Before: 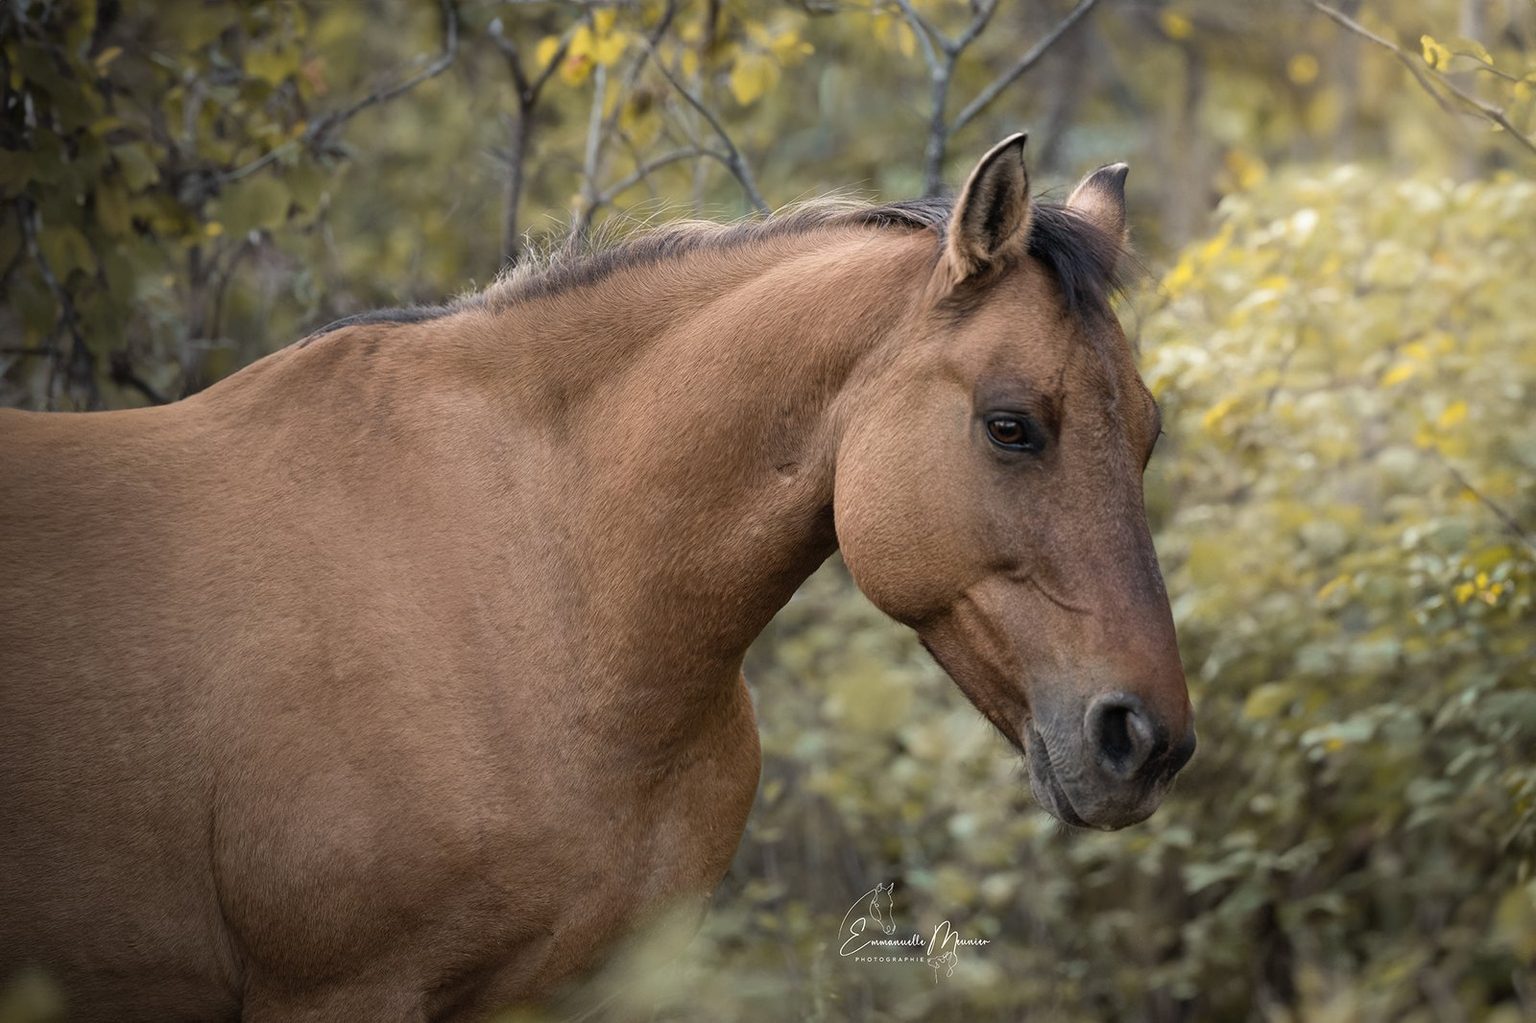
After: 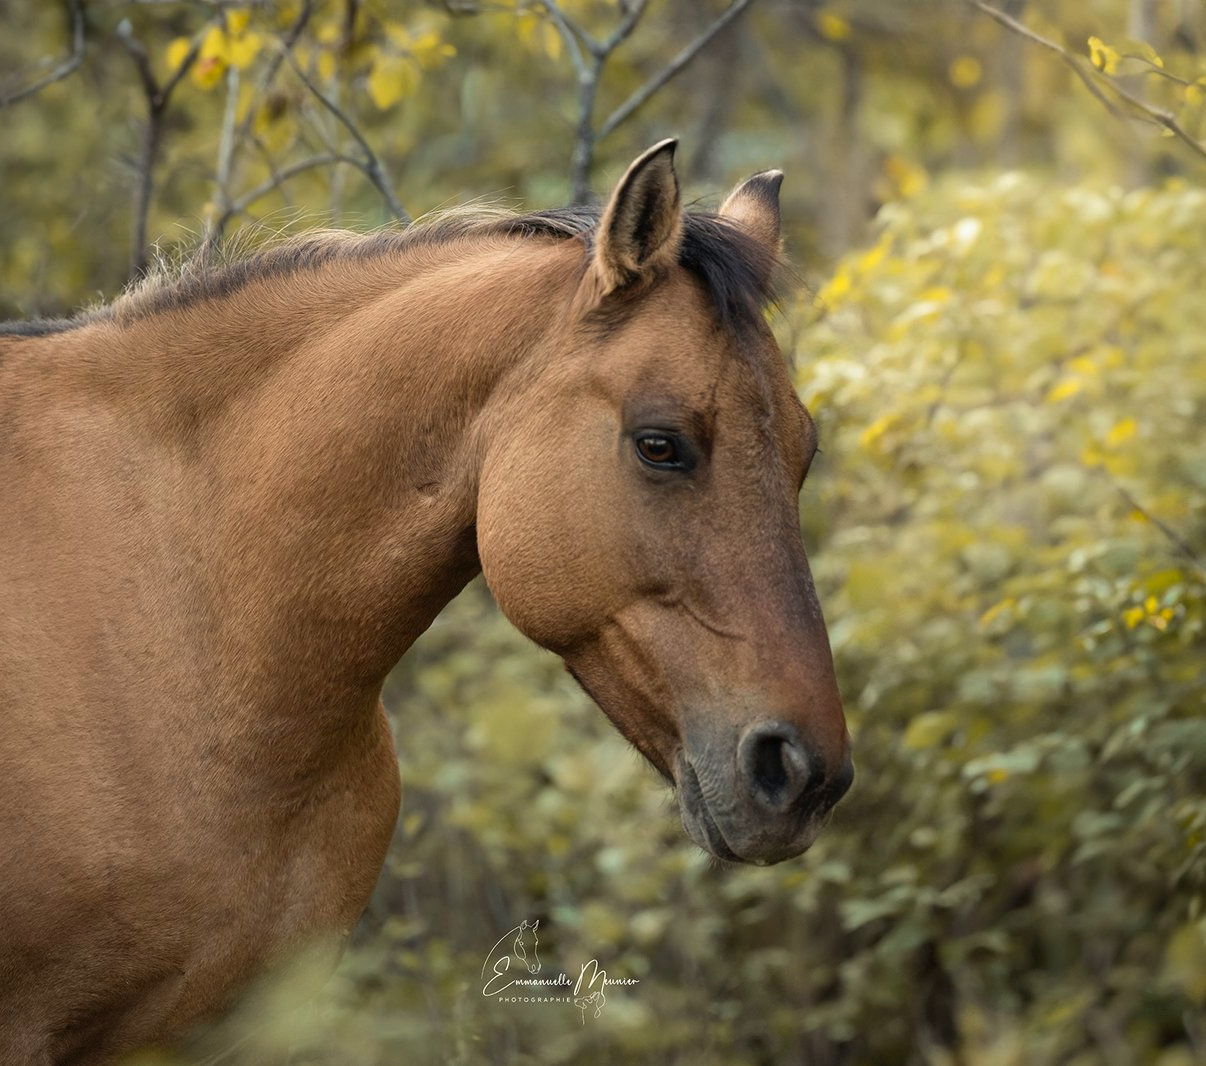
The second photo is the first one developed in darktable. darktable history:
exposure: black level correction 0, compensate exposure bias true, compensate highlight preservation false
rgb curve: curves: ch2 [(0, 0) (0.567, 0.512) (1, 1)], mode RGB, independent channels
crop and rotate: left 24.6%
contrast brightness saturation: contrast 0.04, saturation 0.16
